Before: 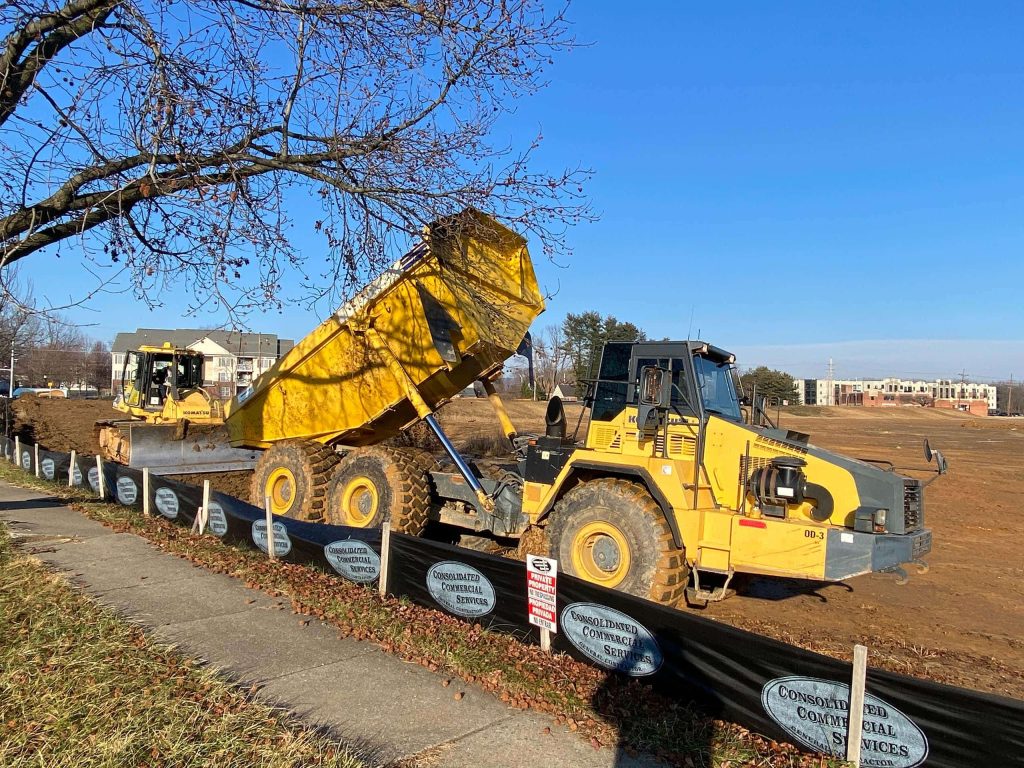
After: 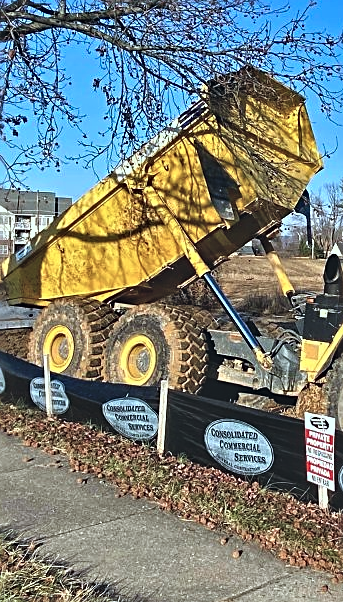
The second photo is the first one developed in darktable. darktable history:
sharpen: amount 0.55
contrast equalizer: y [[0.545, 0.572, 0.59, 0.59, 0.571, 0.545], [0.5 ×6], [0.5 ×6], [0 ×6], [0 ×6]]
crop and rotate: left 21.77%, top 18.528%, right 44.676%, bottom 2.997%
exposure: black level correction -0.023, exposure -0.039 EV, compensate highlight preservation false
shadows and highlights: low approximation 0.01, soften with gaussian
color calibration: illuminant F (fluorescent), F source F9 (Cool White Deluxe 4150 K) – high CRI, x 0.374, y 0.373, temperature 4158.34 K
